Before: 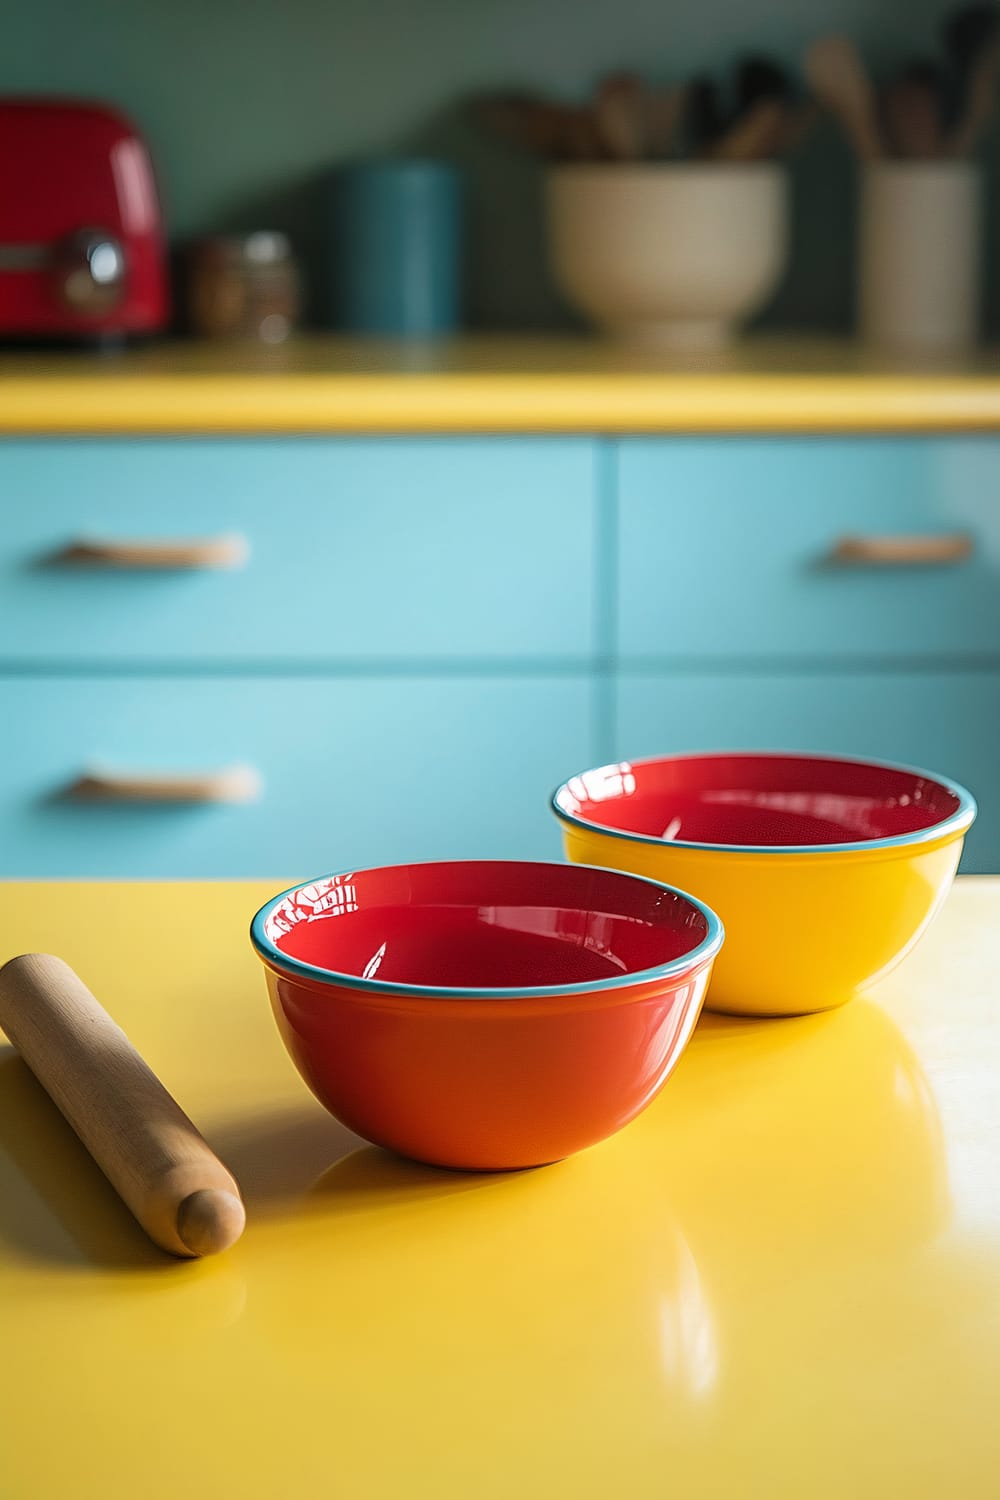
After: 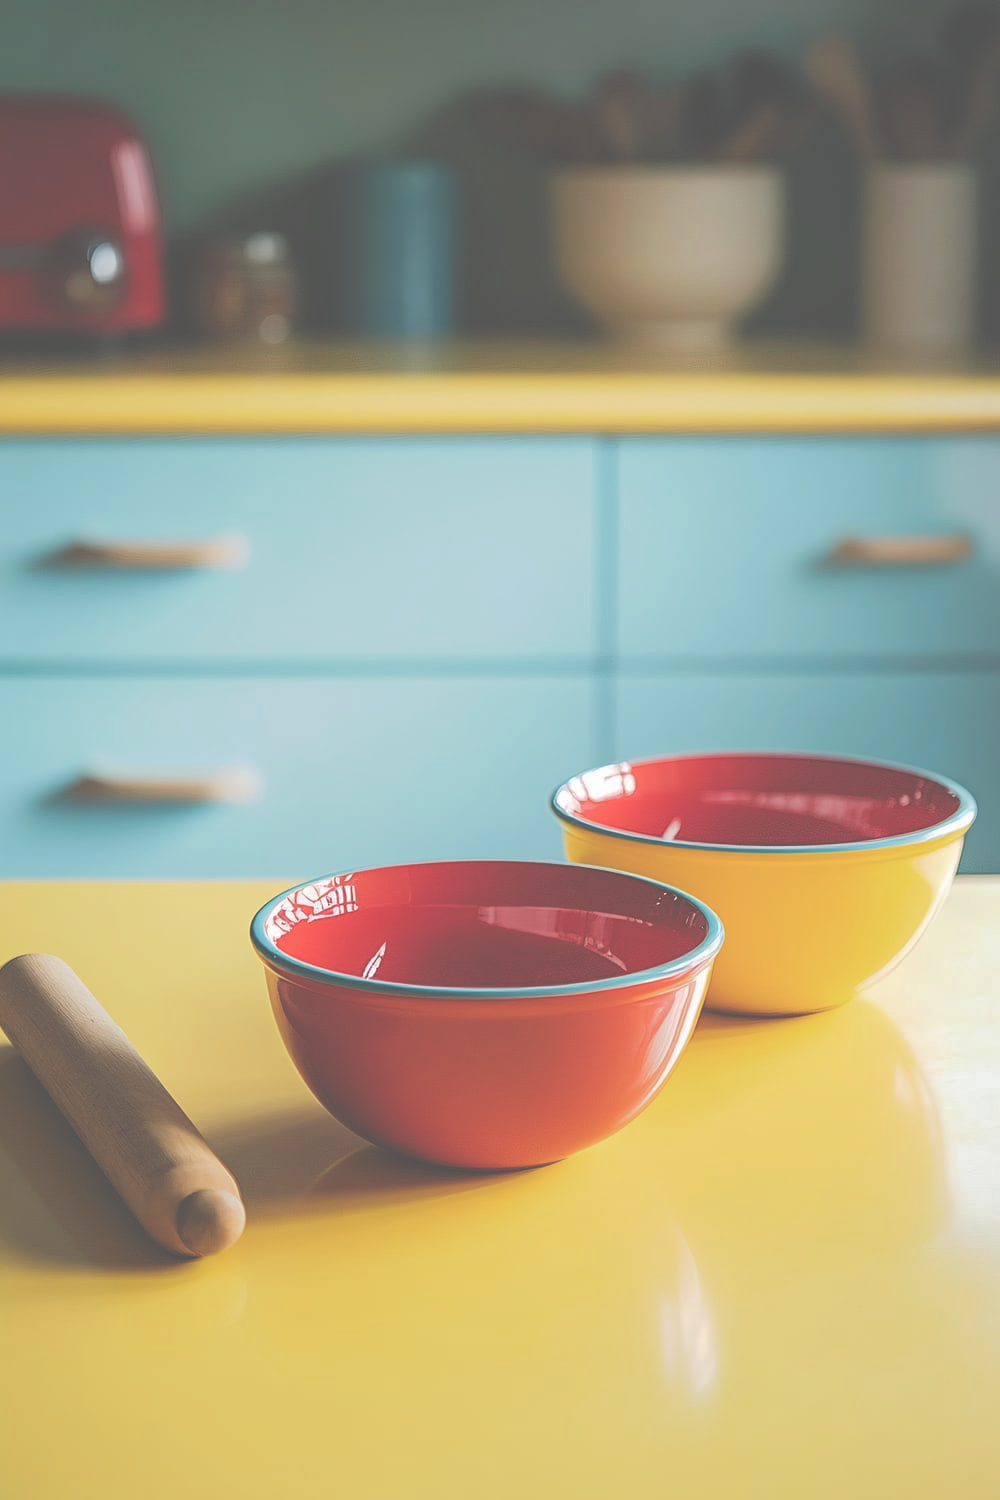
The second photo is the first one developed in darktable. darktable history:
base curve: preserve colors none
tone curve: curves: ch0 [(0, 0) (0.003, 0.346) (0.011, 0.346) (0.025, 0.346) (0.044, 0.35) (0.069, 0.354) (0.1, 0.361) (0.136, 0.368) (0.177, 0.381) (0.224, 0.395) (0.277, 0.421) (0.335, 0.458) (0.399, 0.502) (0.468, 0.556) (0.543, 0.617) (0.623, 0.685) (0.709, 0.748) (0.801, 0.814) (0.898, 0.865) (1, 1)], preserve colors none
